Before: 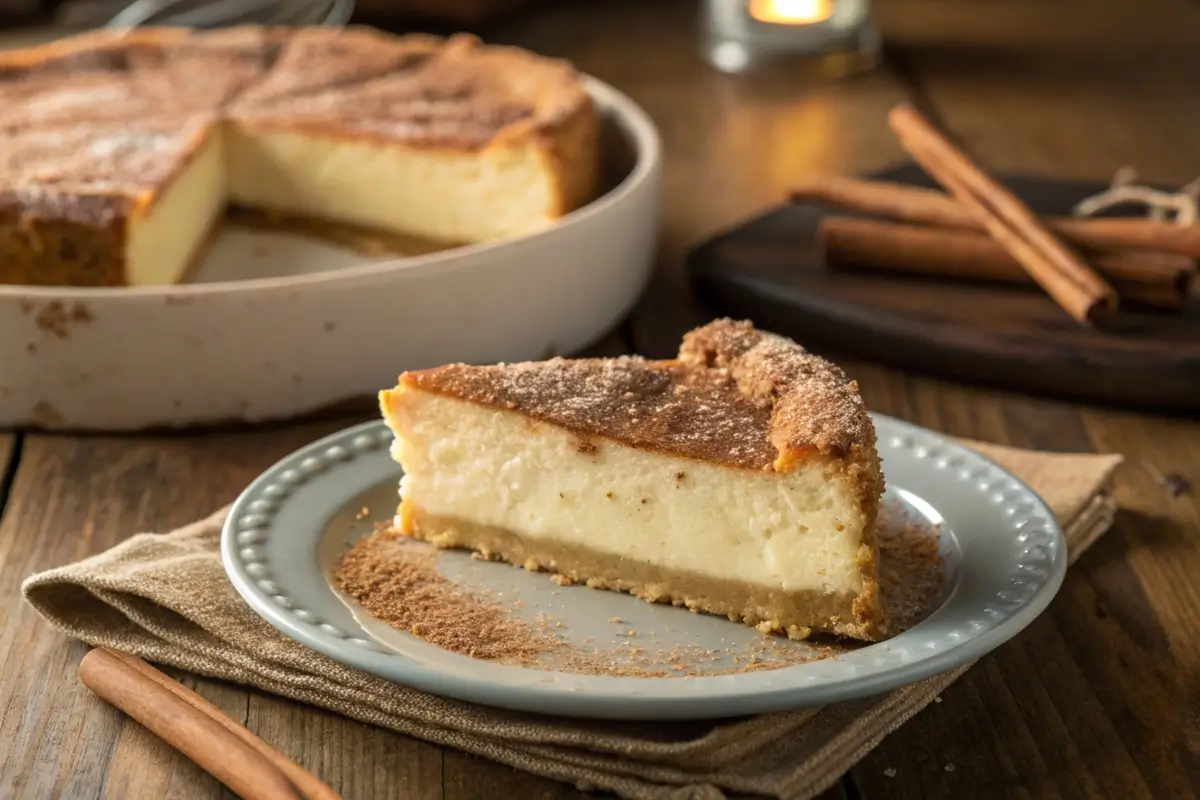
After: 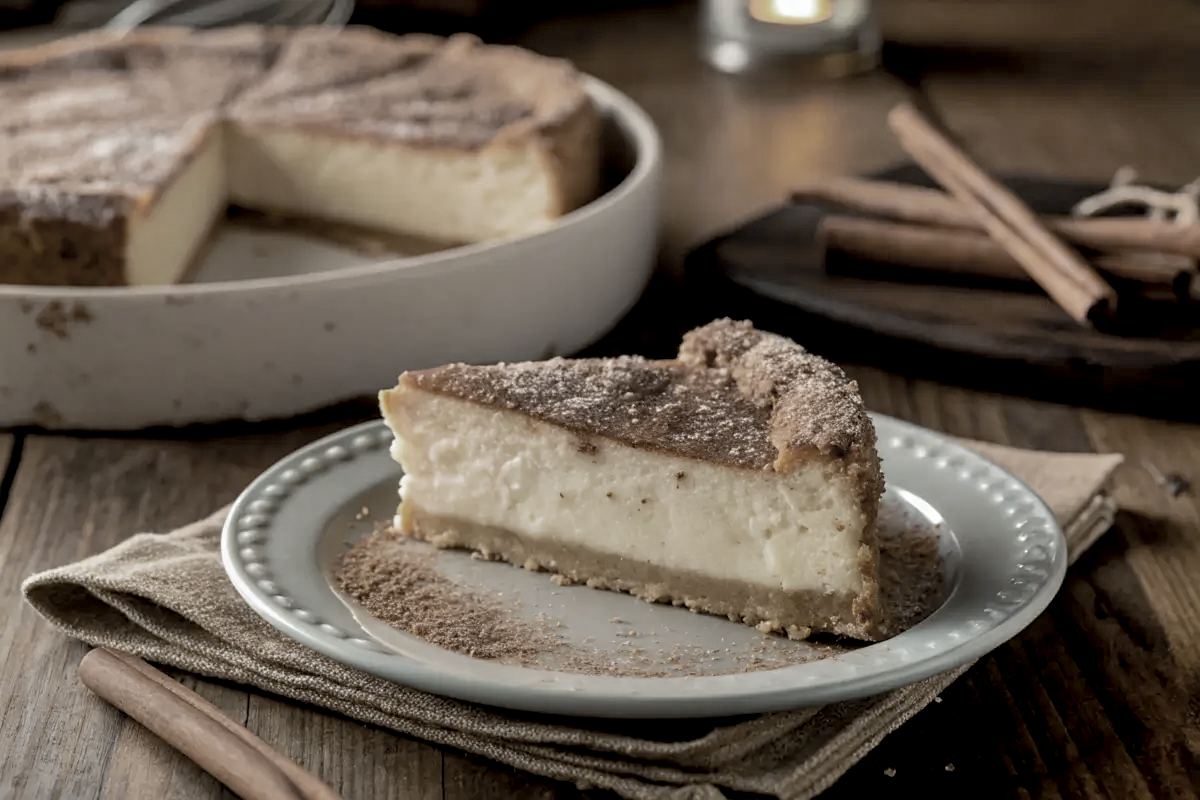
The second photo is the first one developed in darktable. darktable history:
color zones: curves: ch0 [(0, 0.487) (0.241, 0.395) (0.434, 0.373) (0.658, 0.412) (0.838, 0.487)]; ch1 [(0, 0) (0.053, 0.053) (0.211, 0.202) (0.579, 0.259) (0.781, 0.241)]
sharpen: amount 0.206
exposure: black level correction 0.011, compensate highlight preservation false
shadows and highlights: soften with gaussian
